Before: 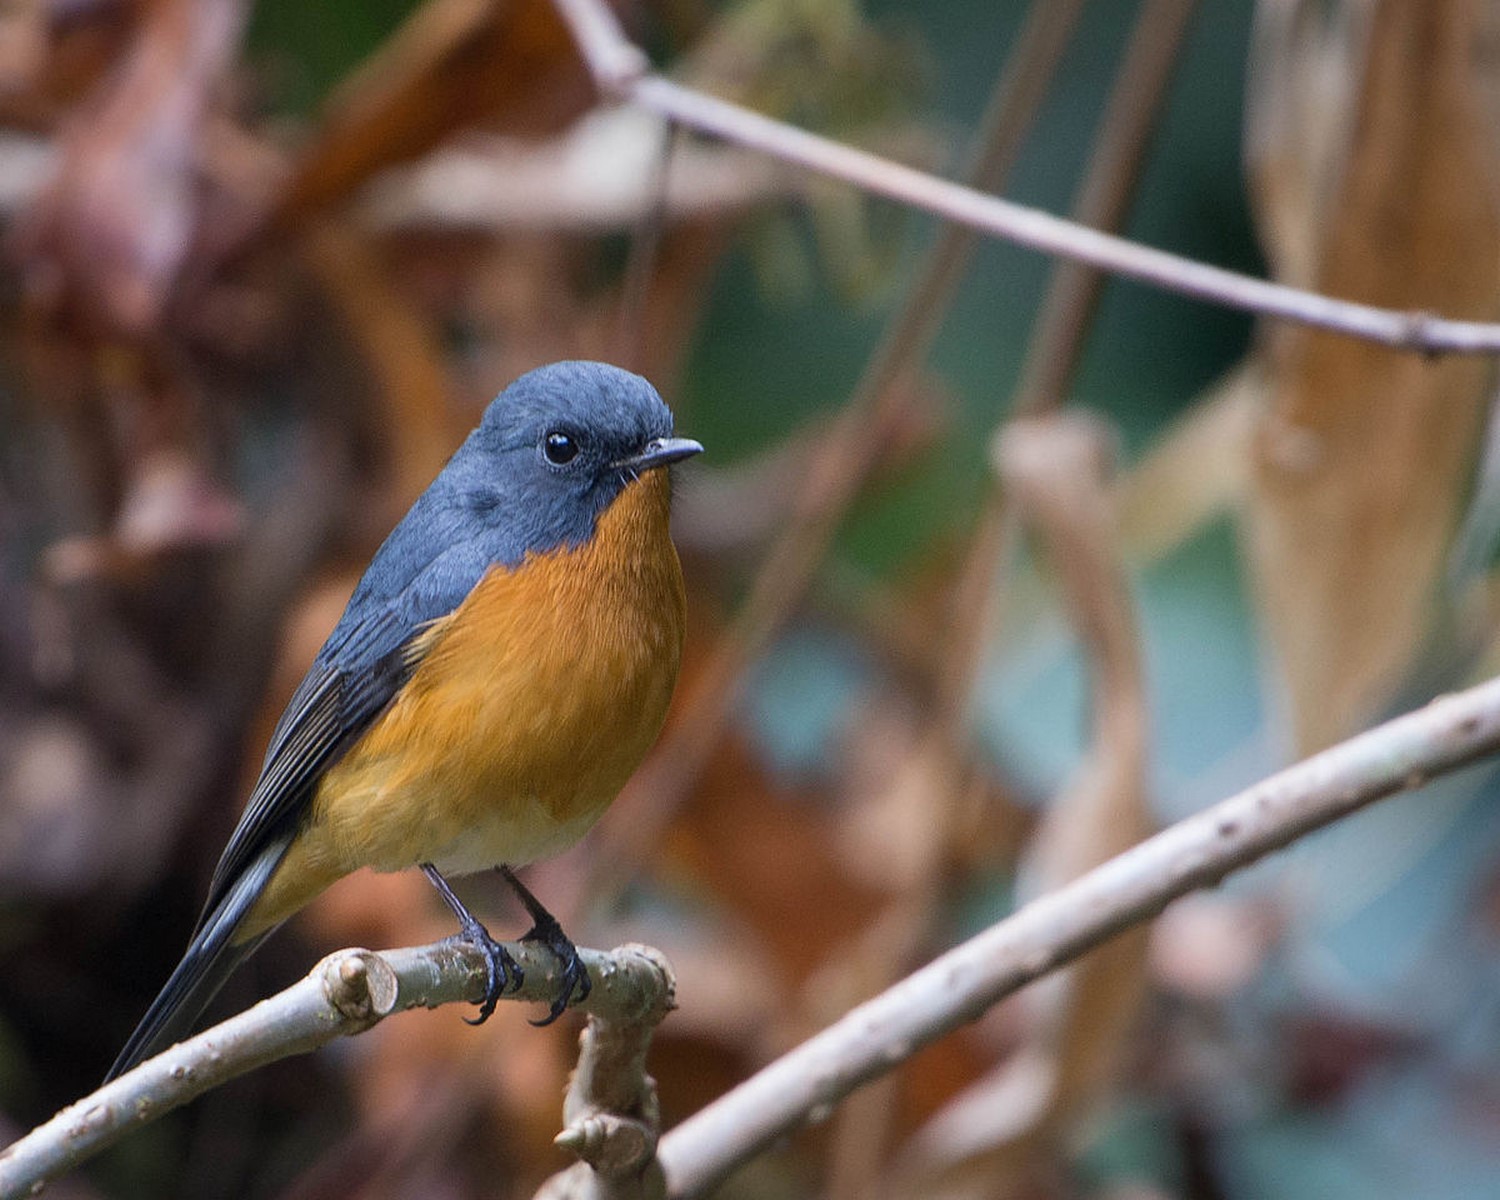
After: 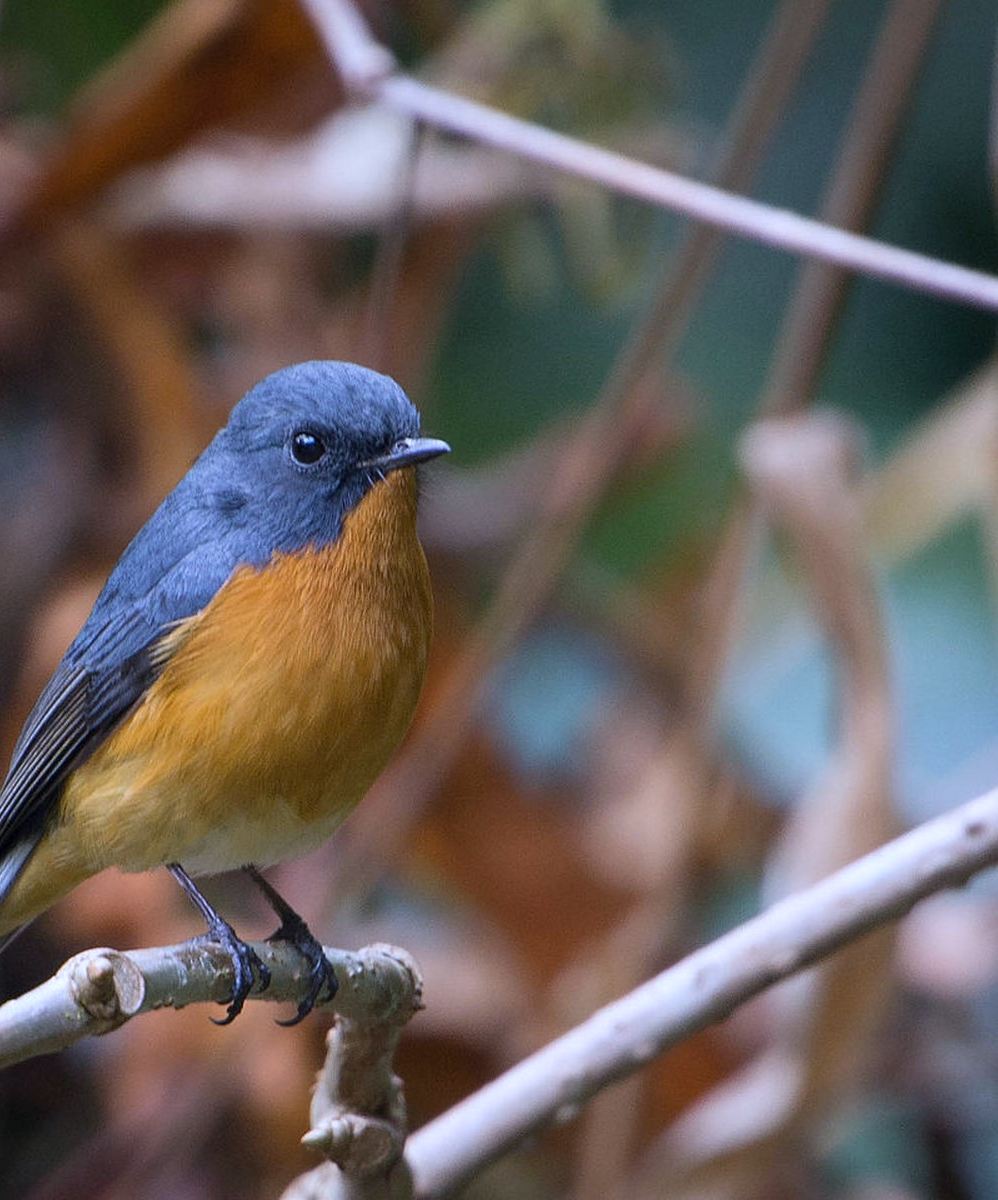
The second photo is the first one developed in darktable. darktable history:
white balance: red 0.967, blue 1.119, emerald 0.756
crop: left 16.899%, right 16.556%
